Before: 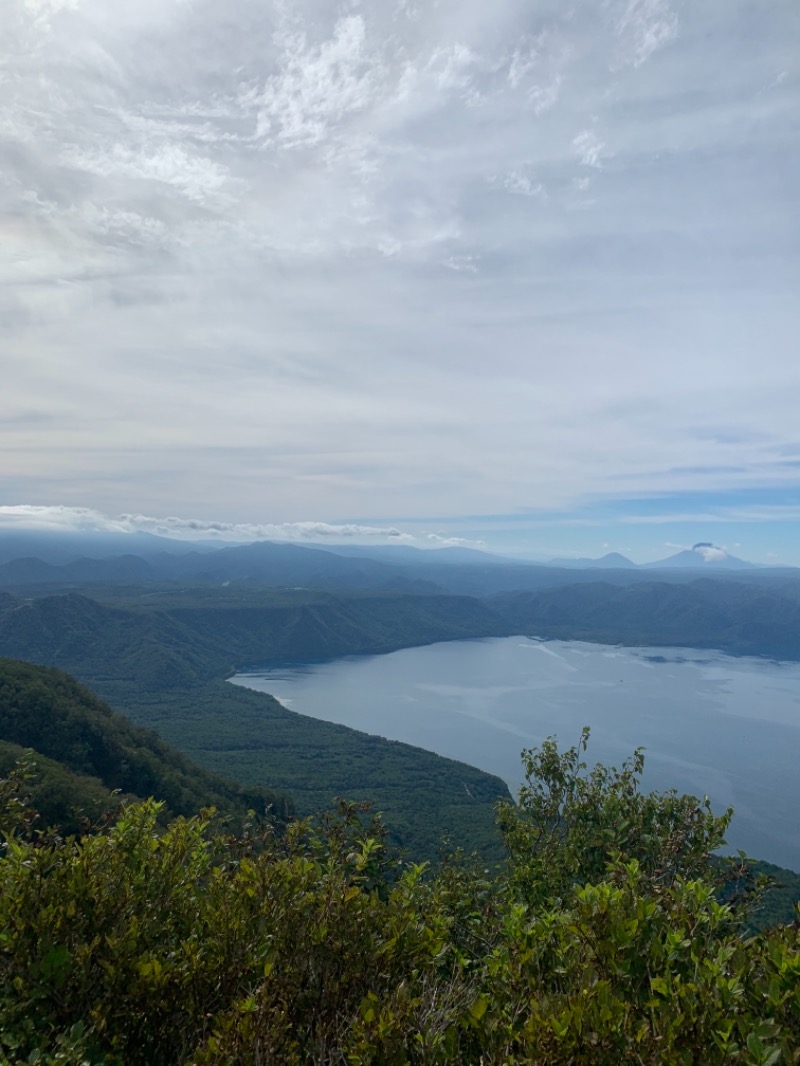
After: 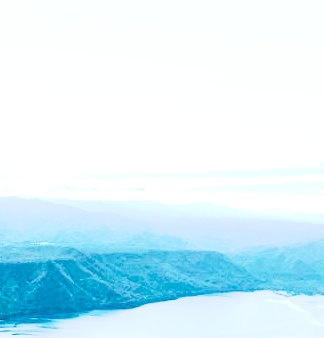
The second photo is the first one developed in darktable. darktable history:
local contrast: highlights 25%, detail 150%
exposure: black level correction 0, exposure 1.095 EV, compensate highlight preservation false
crop: left 31.83%, top 32.383%, right 27.66%, bottom 35.908%
base curve: curves: ch0 [(0, 0) (0, 0.001) (0.001, 0.001) (0.004, 0.002) (0.007, 0.004) (0.015, 0.013) (0.033, 0.045) (0.052, 0.096) (0.075, 0.17) (0.099, 0.241) (0.163, 0.42) (0.219, 0.55) (0.259, 0.616) (0.327, 0.722) (0.365, 0.765) (0.522, 0.873) (0.547, 0.881) (0.689, 0.919) (0.826, 0.952) (1, 1)], preserve colors none
shadows and highlights: soften with gaussian
tone equalizer: -8 EV -0.779 EV, -7 EV -0.705 EV, -6 EV -0.607 EV, -5 EV -0.394 EV, -3 EV 0.366 EV, -2 EV 0.6 EV, -1 EV 0.677 EV, +0 EV 0.735 EV, edges refinement/feathering 500, mask exposure compensation -1.57 EV, preserve details no
tone curve: curves: ch0 [(0, 0.039) (0.104, 0.103) (0.273, 0.267) (0.448, 0.487) (0.704, 0.761) (0.886, 0.922) (0.994, 0.971)]; ch1 [(0, 0) (0.335, 0.298) (0.446, 0.413) (0.485, 0.487) (0.515, 0.503) (0.566, 0.563) (0.641, 0.655) (1, 1)]; ch2 [(0, 0) (0.314, 0.301) (0.421, 0.411) (0.502, 0.494) (0.528, 0.54) (0.557, 0.559) (0.612, 0.605) (0.722, 0.686) (1, 1)], color space Lab, independent channels
